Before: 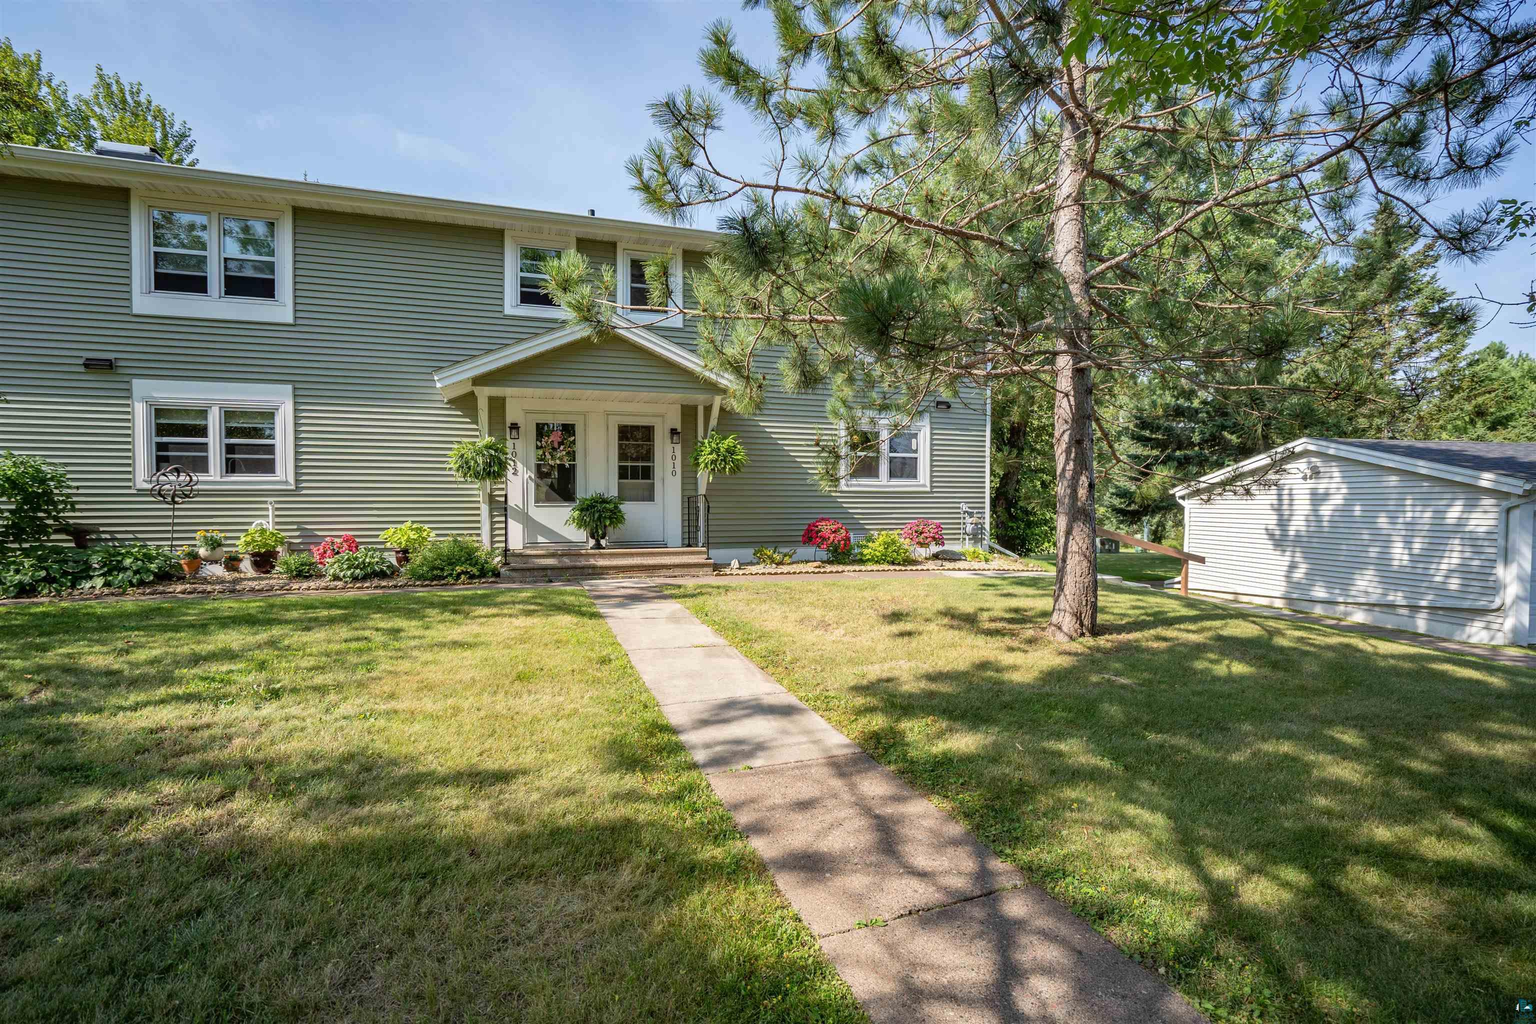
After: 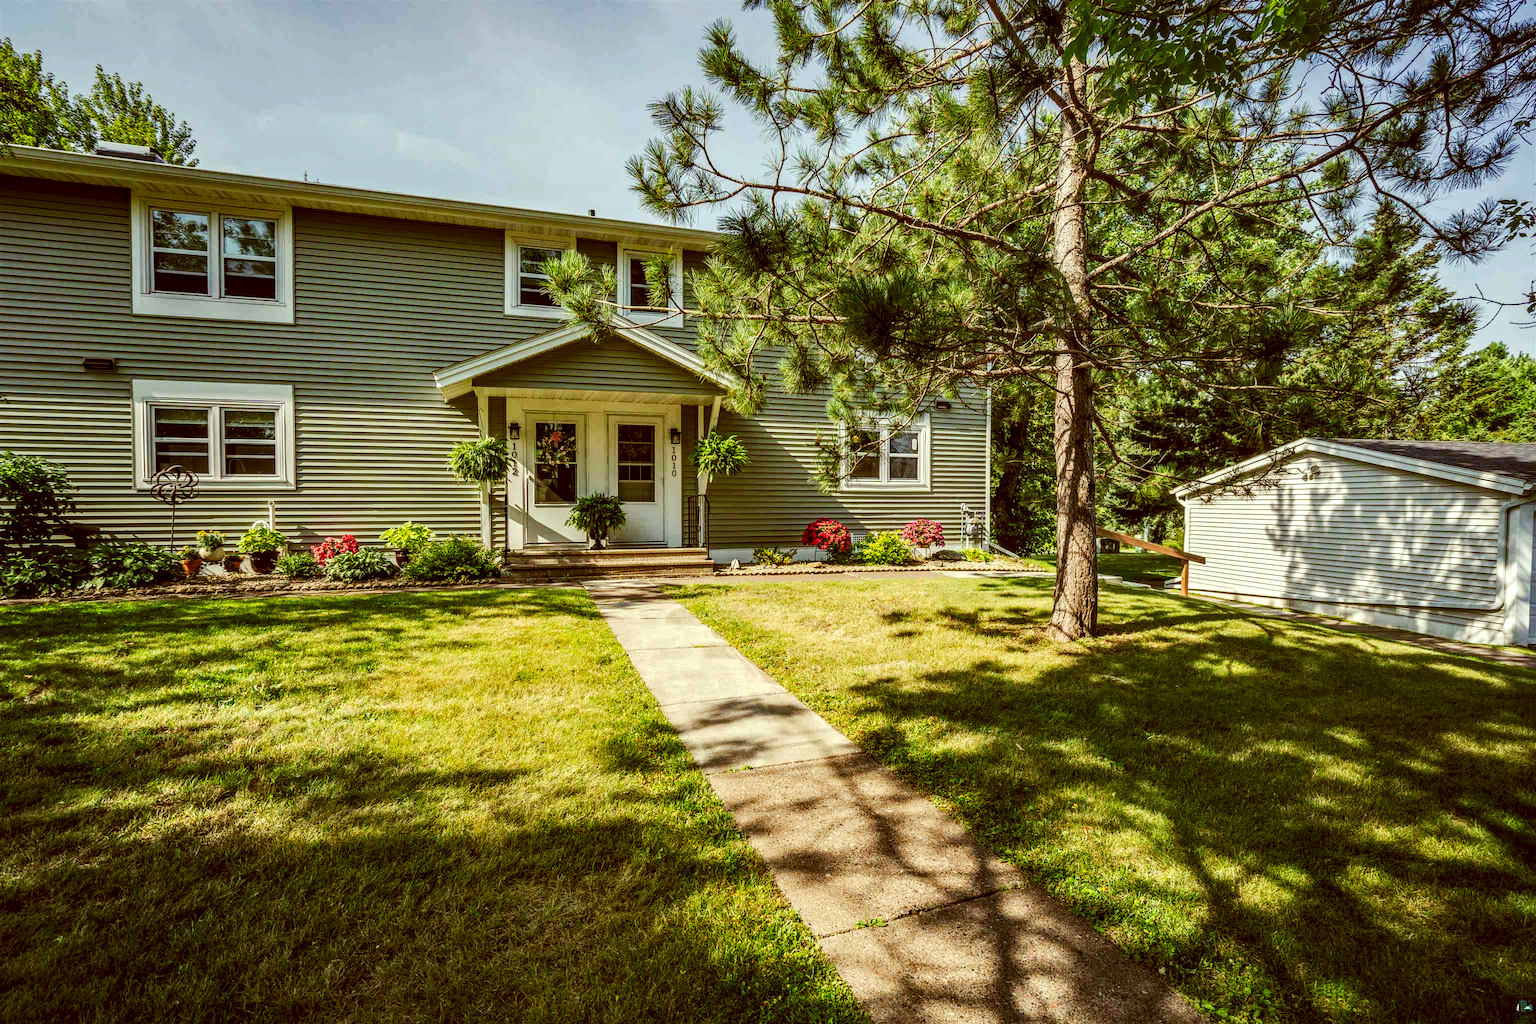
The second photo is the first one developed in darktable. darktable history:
local contrast: detail 142%
color correction: highlights a* -5.3, highlights b* 9.8, shadows a* 9.8, shadows b* 24.26
tone curve: curves: ch0 [(0, 0) (0.003, 0.003) (0.011, 0.009) (0.025, 0.018) (0.044, 0.028) (0.069, 0.038) (0.1, 0.049) (0.136, 0.062) (0.177, 0.089) (0.224, 0.123) (0.277, 0.165) (0.335, 0.223) (0.399, 0.293) (0.468, 0.385) (0.543, 0.497) (0.623, 0.613) (0.709, 0.716) (0.801, 0.802) (0.898, 0.887) (1, 1)], preserve colors none
